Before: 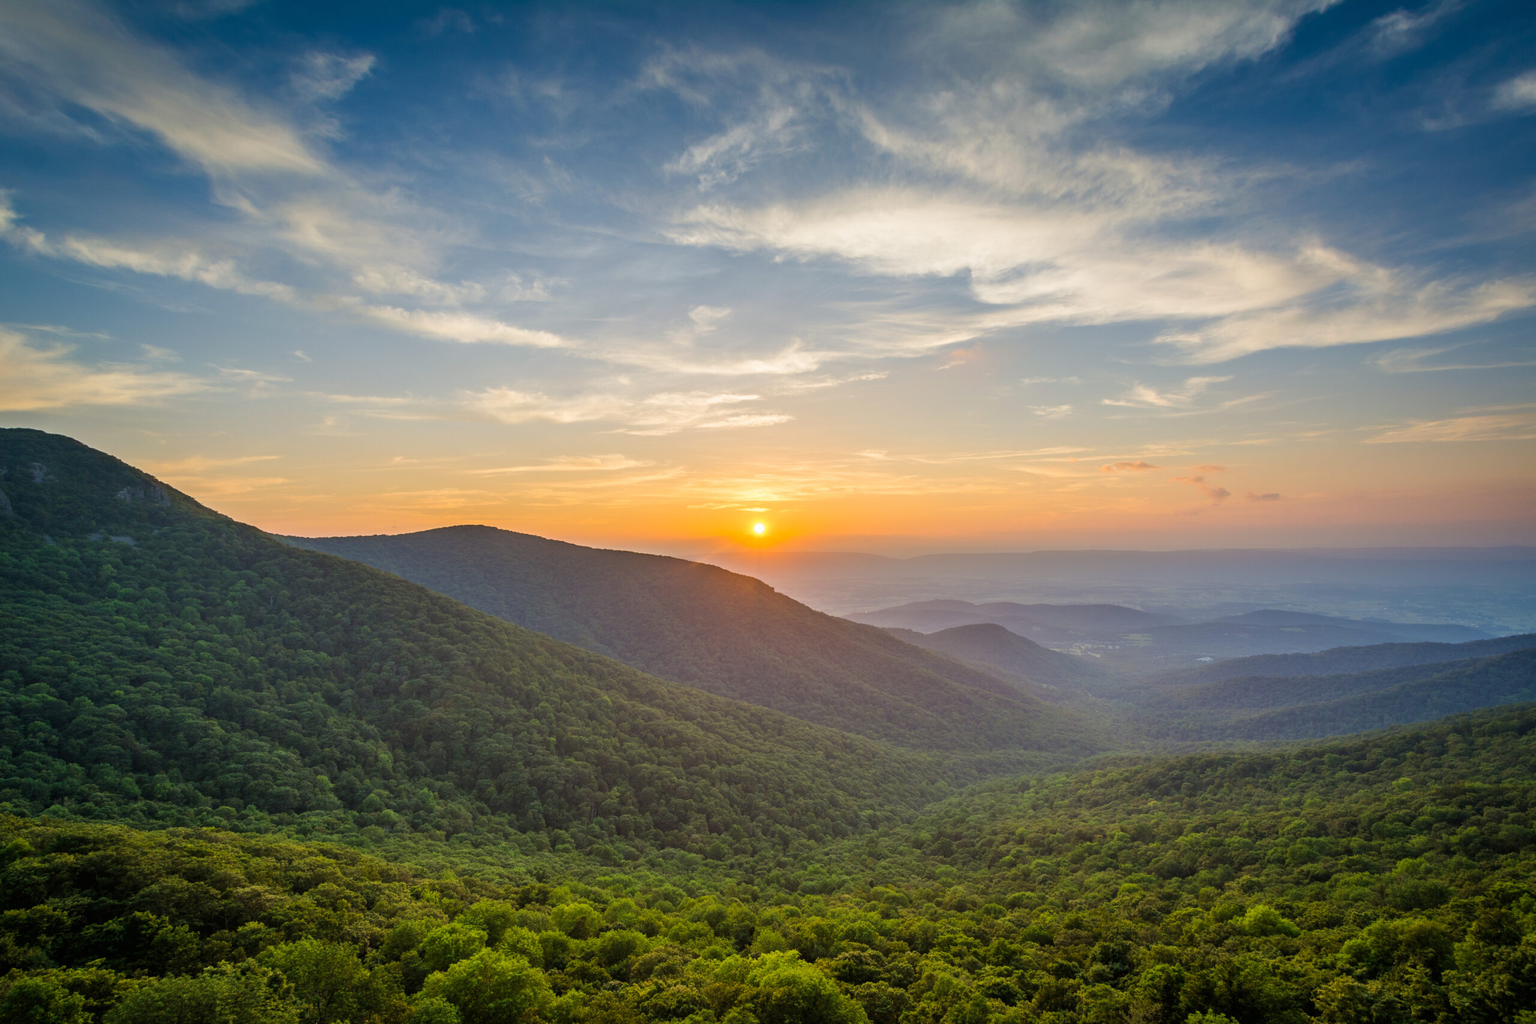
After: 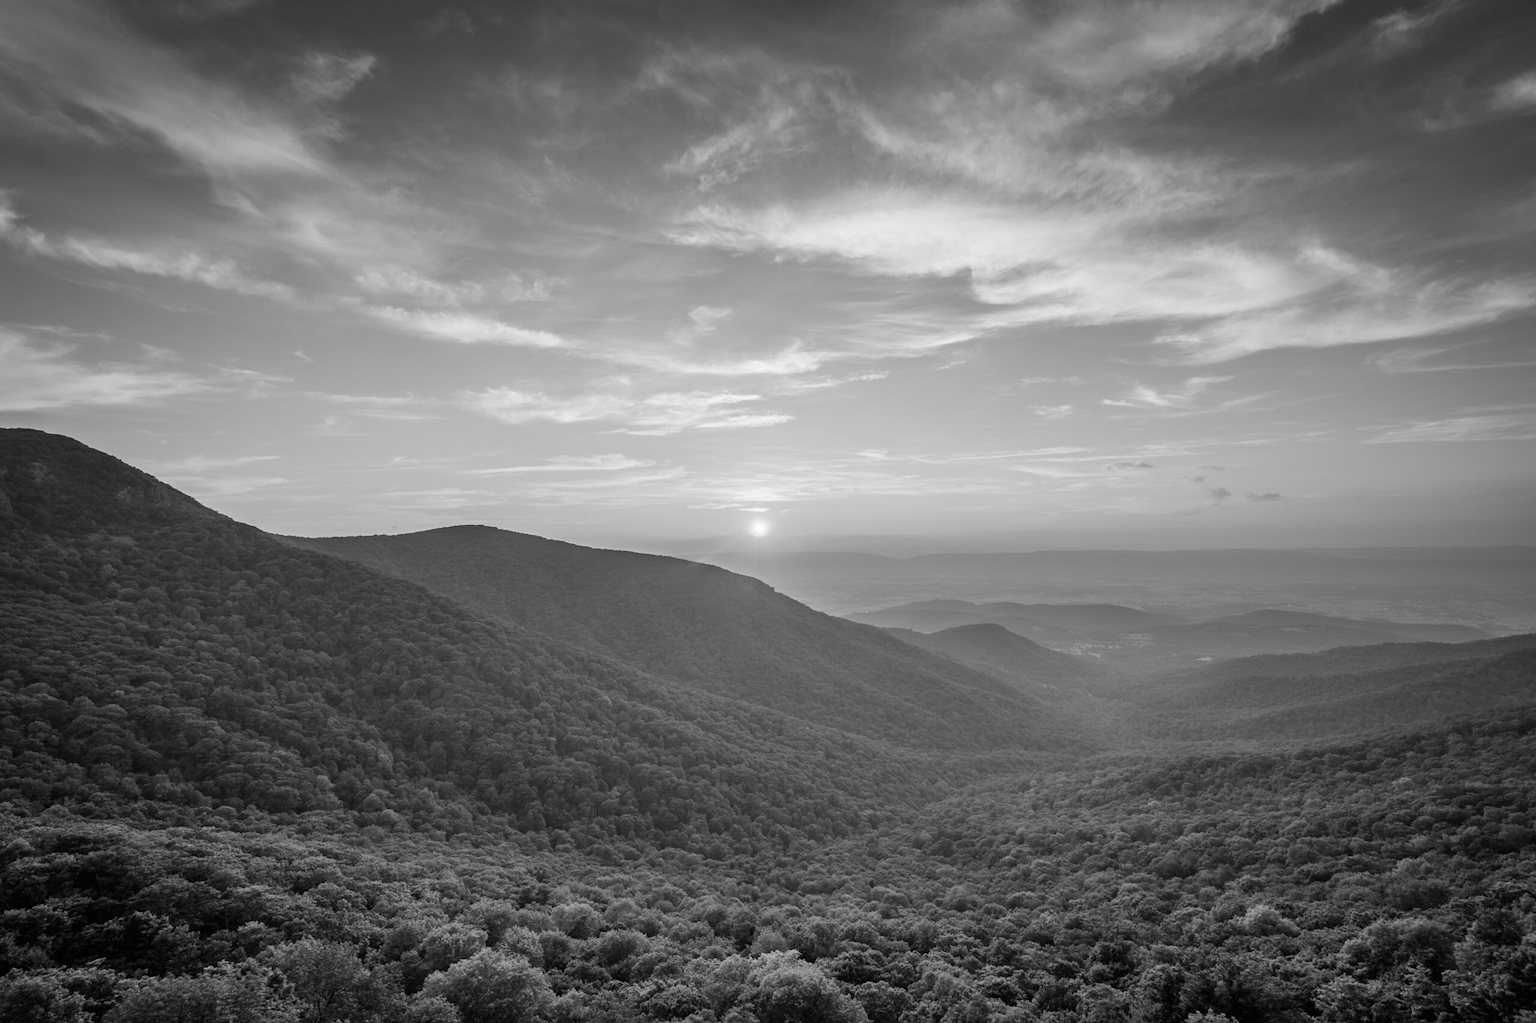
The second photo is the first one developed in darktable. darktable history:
monochrome: a 32, b 64, size 2.3
shadows and highlights: shadows 20.55, highlights -20.99, soften with gaussian
